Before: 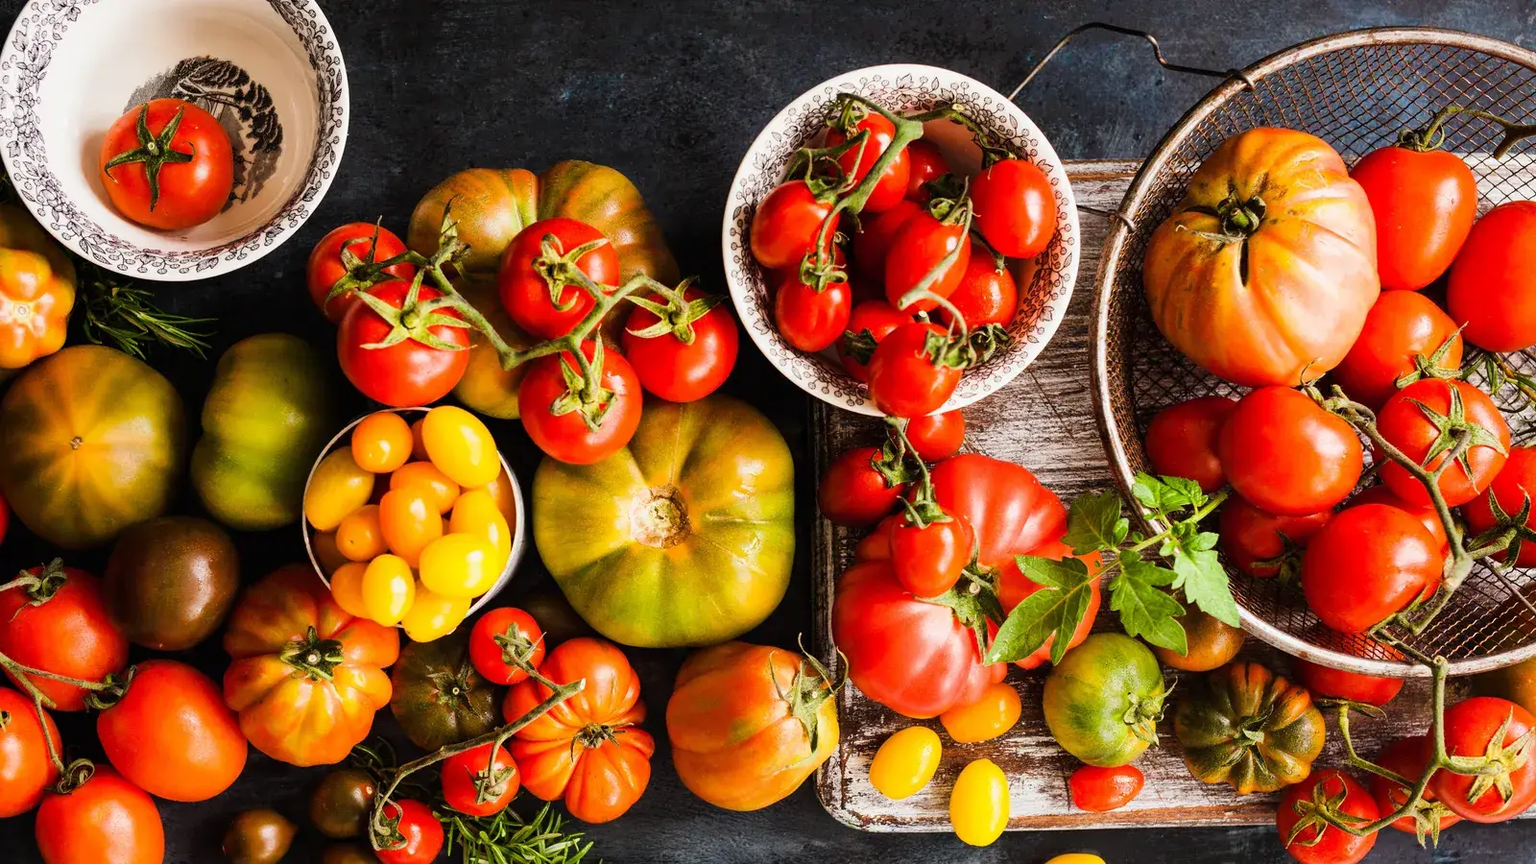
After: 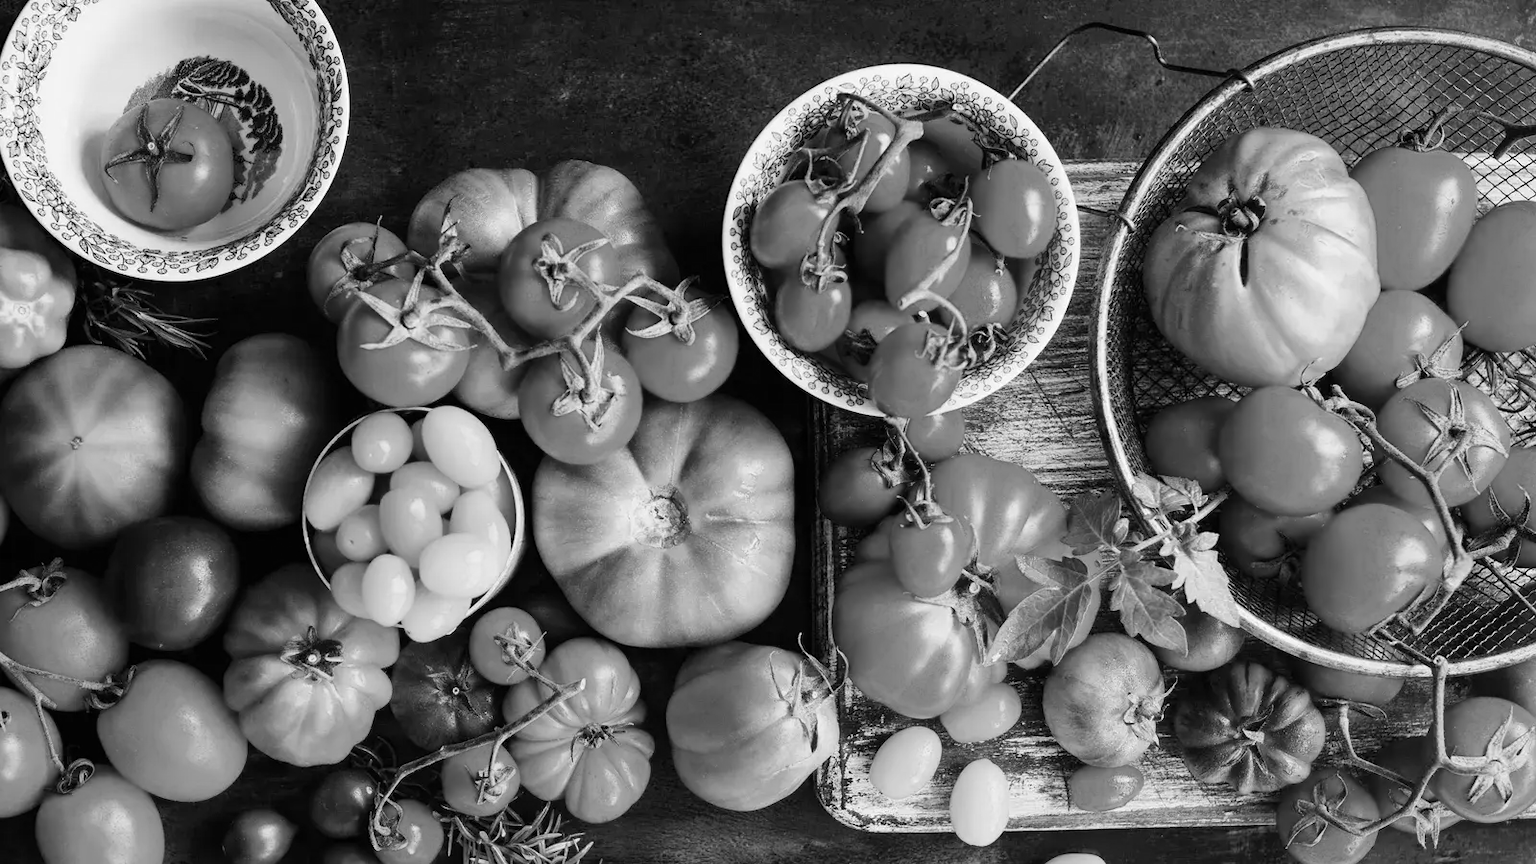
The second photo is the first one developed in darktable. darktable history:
monochrome: on, module defaults
contrast brightness saturation: saturation 0.1
